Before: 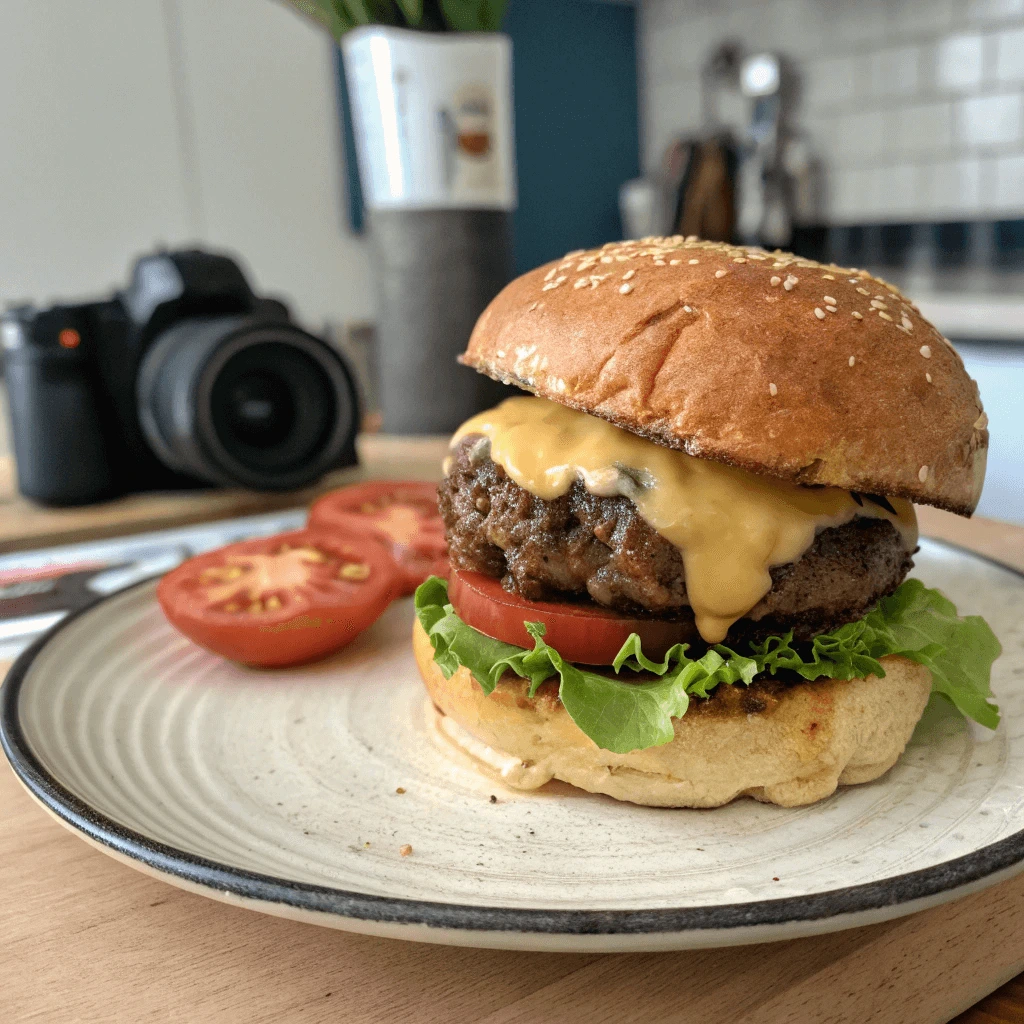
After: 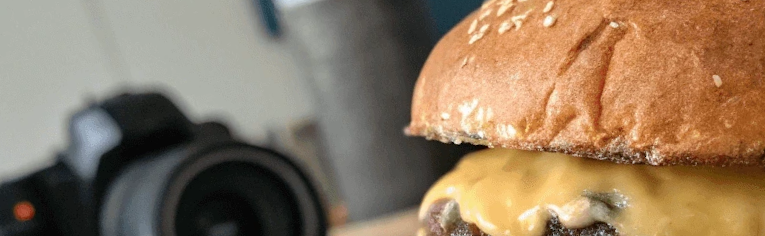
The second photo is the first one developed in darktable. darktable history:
crop: left 0.579%, top 7.627%, right 23.167%, bottom 54.275%
rotate and perspective: rotation -14.8°, crop left 0.1, crop right 0.903, crop top 0.25, crop bottom 0.748
contrast equalizer: y [[0.5 ×6], [0.5 ×6], [0.5, 0.5, 0.501, 0.545, 0.707, 0.863], [0 ×6], [0 ×6]]
